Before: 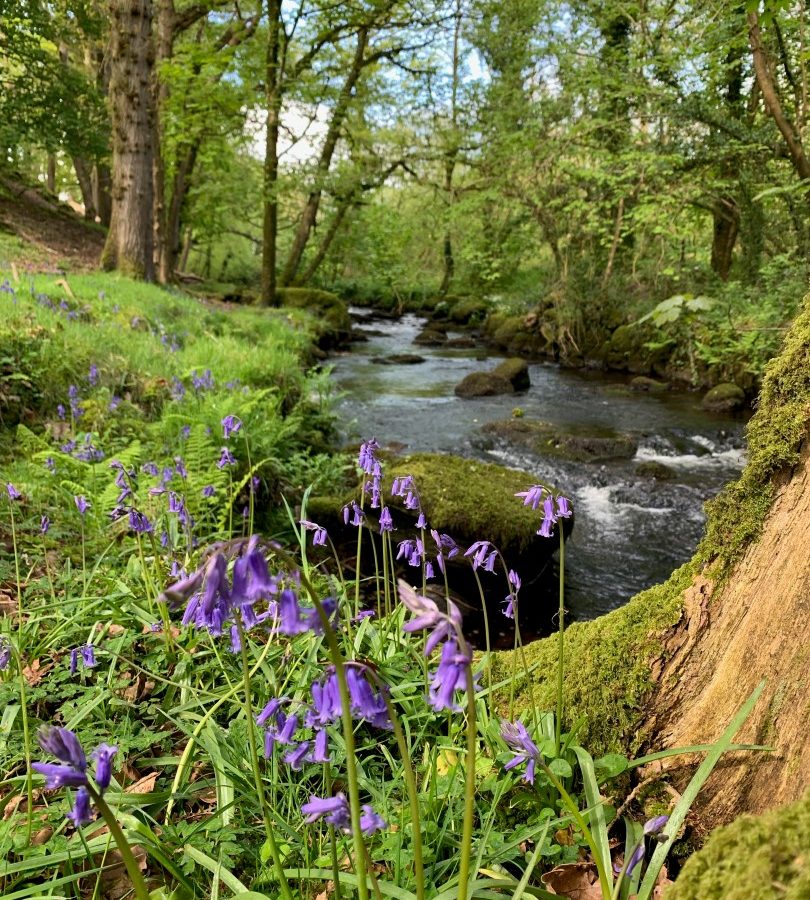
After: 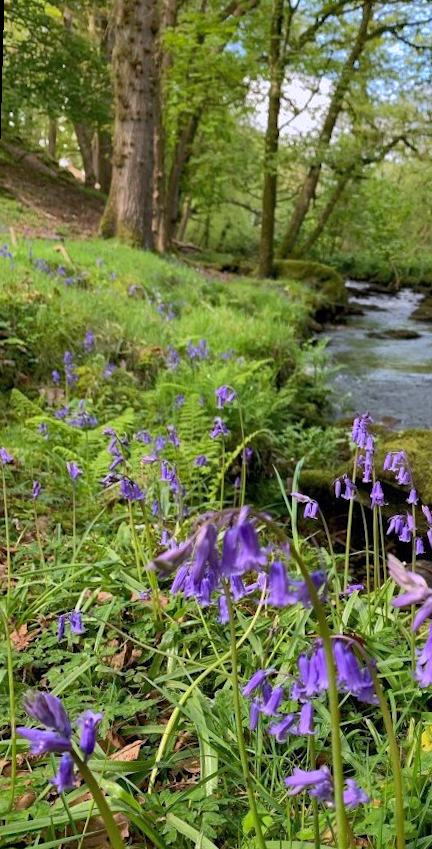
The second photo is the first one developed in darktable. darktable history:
crop: left 0.587%, right 45.588%, bottom 0.086%
rotate and perspective: rotation 1.57°, crop left 0.018, crop right 0.982, crop top 0.039, crop bottom 0.961
shadows and highlights: on, module defaults
white balance: red 1.004, blue 1.096
